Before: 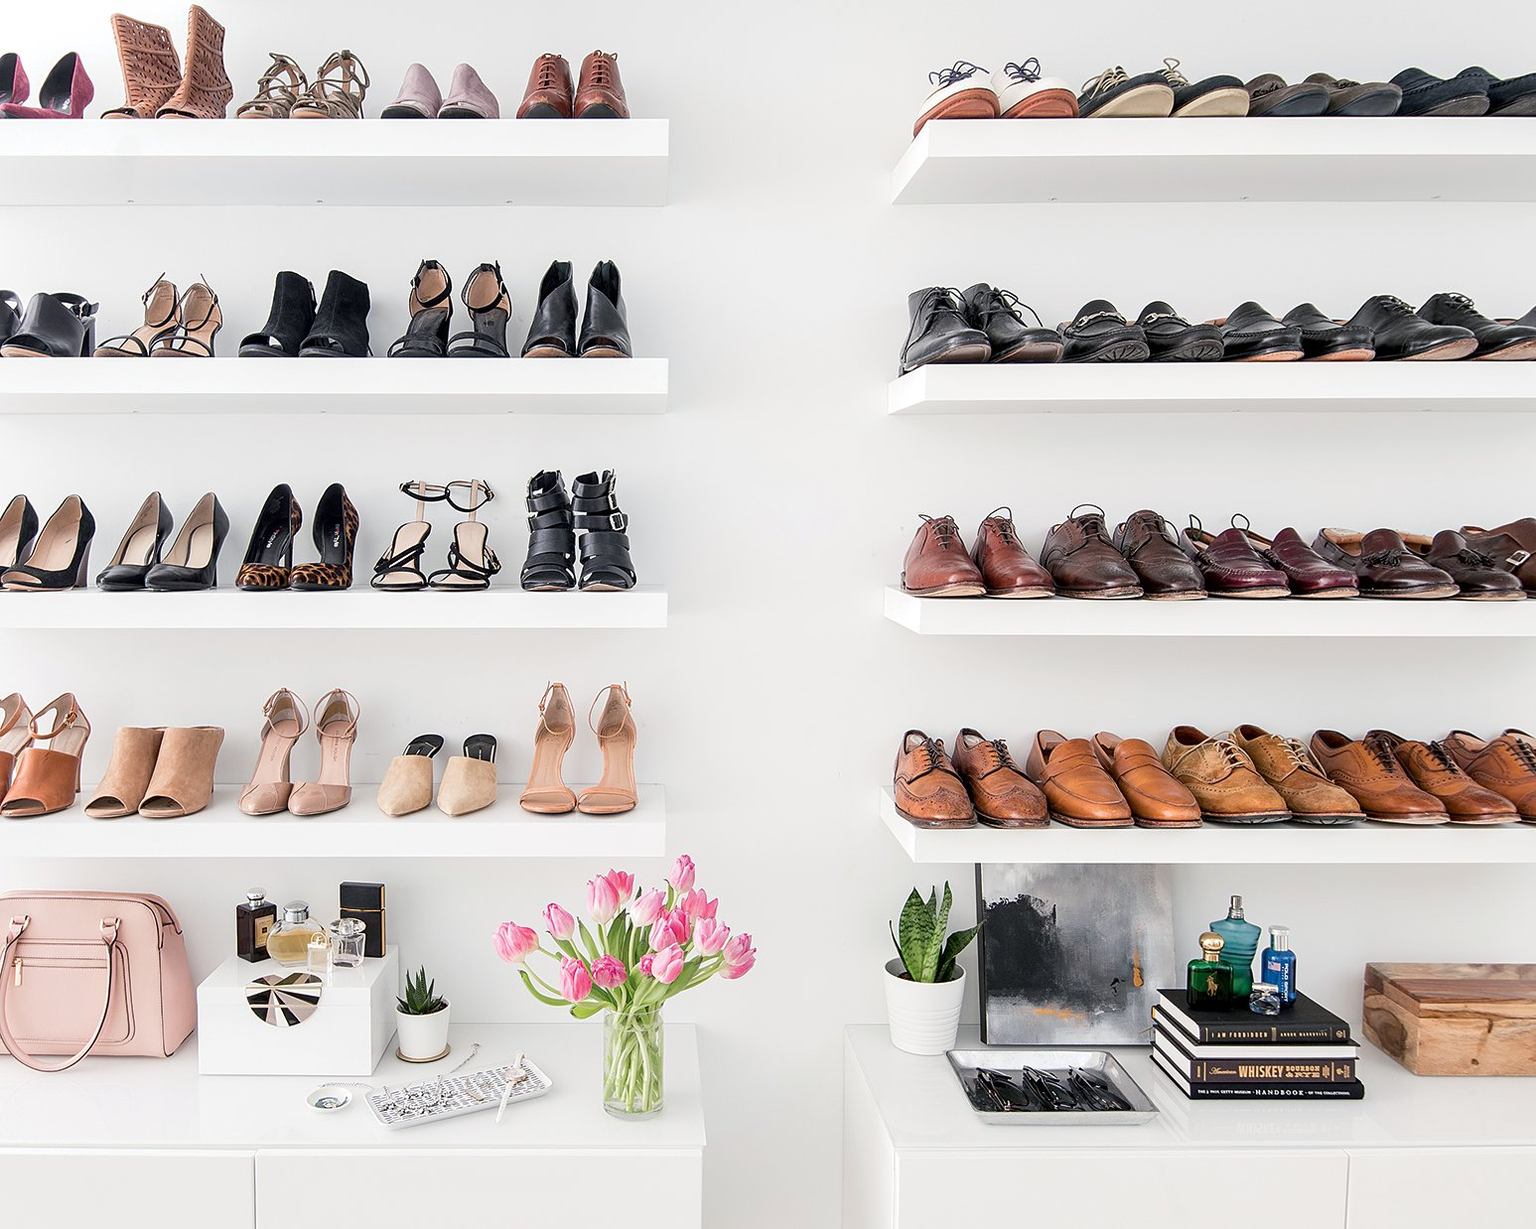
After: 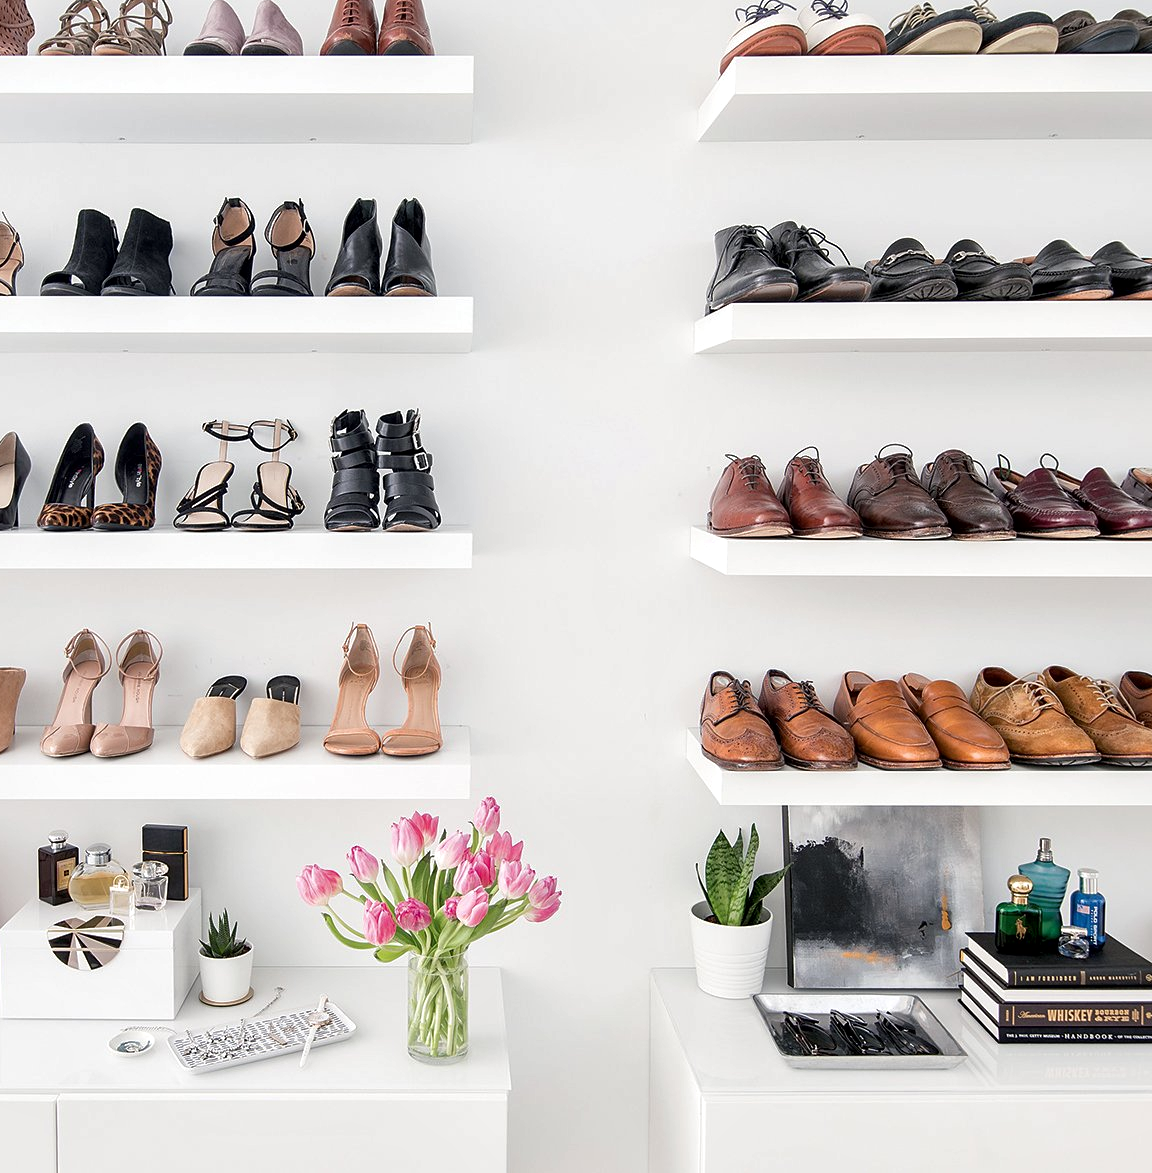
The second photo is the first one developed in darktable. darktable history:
crop and rotate: left 12.942%, top 5.241%, right 12.555%
local contrast: mode bilateral grid, contrast 19, coarseness 50, detail 140%, midtone range 0.2
